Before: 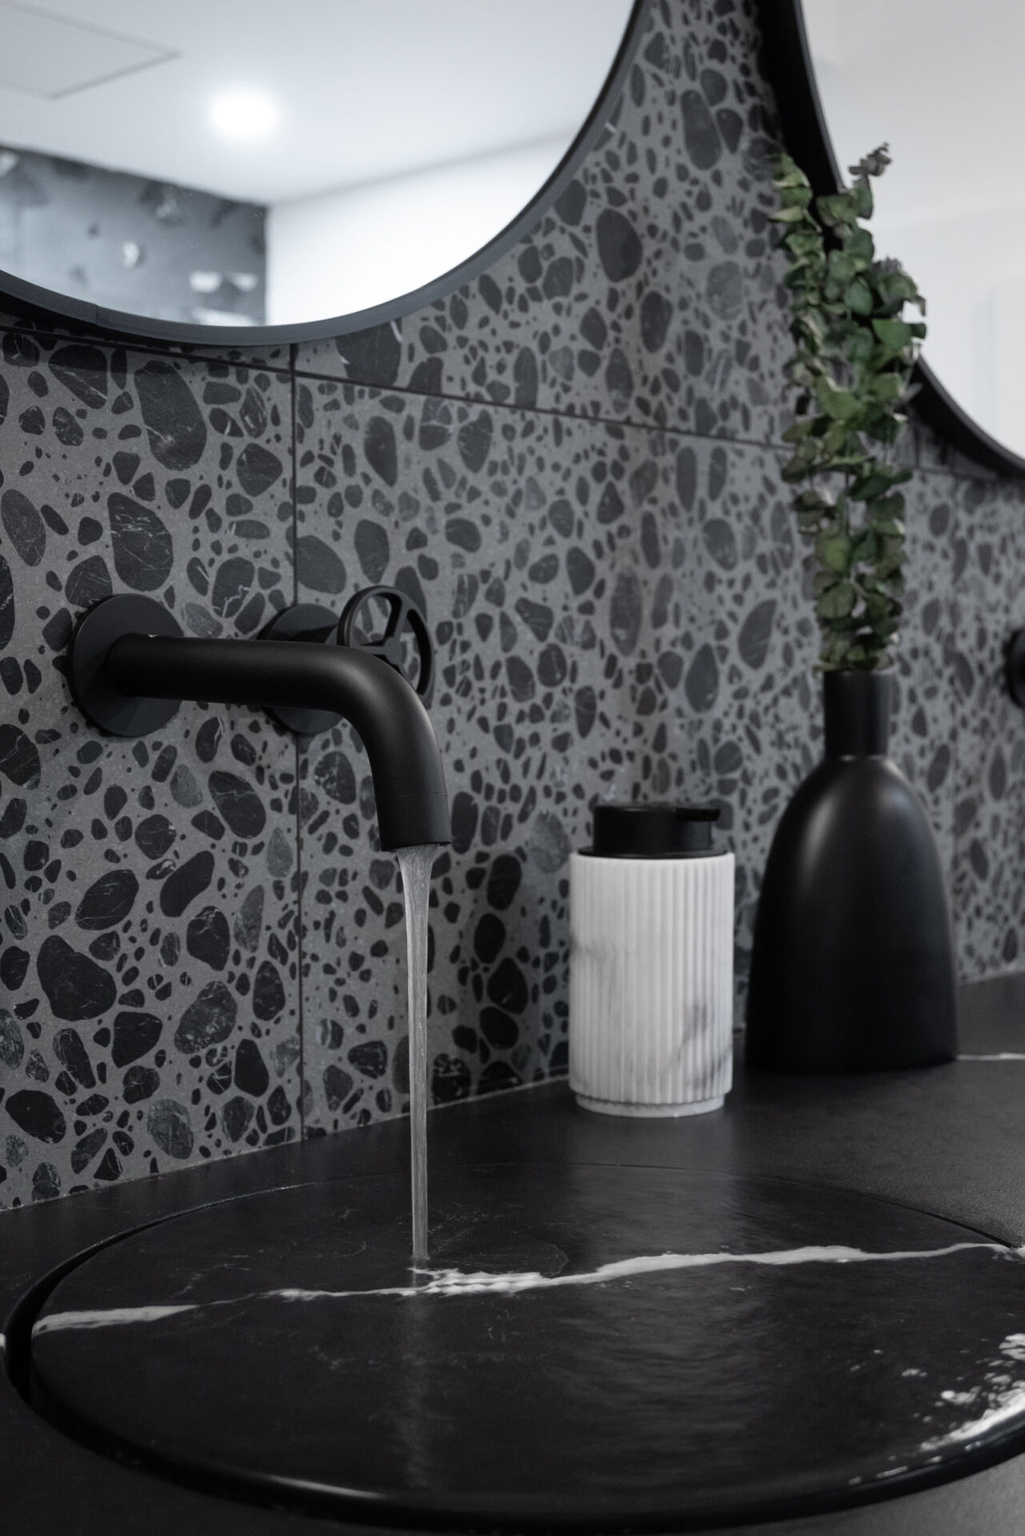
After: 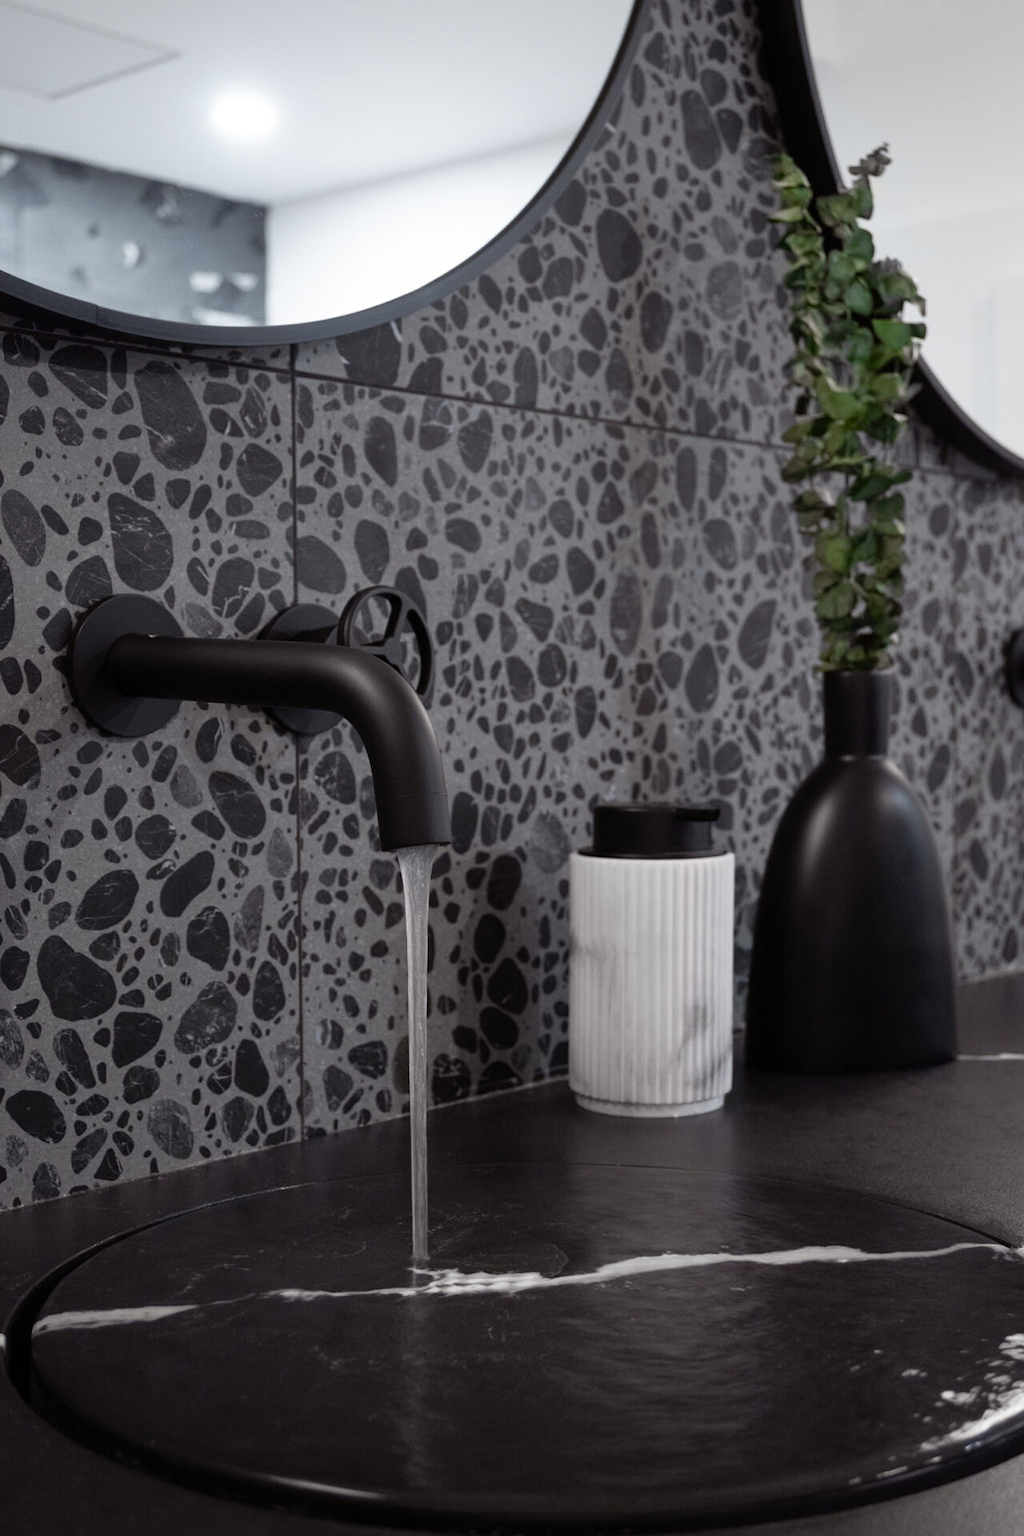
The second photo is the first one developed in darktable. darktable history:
color balance rgb: power › chroma 0.32%, power › hue 23.07°, perceptual saturation grading › global saturation 20%, perceptual saturation grading › highlights -25.168%, perceptual saturation grading › shadows 49.262%
